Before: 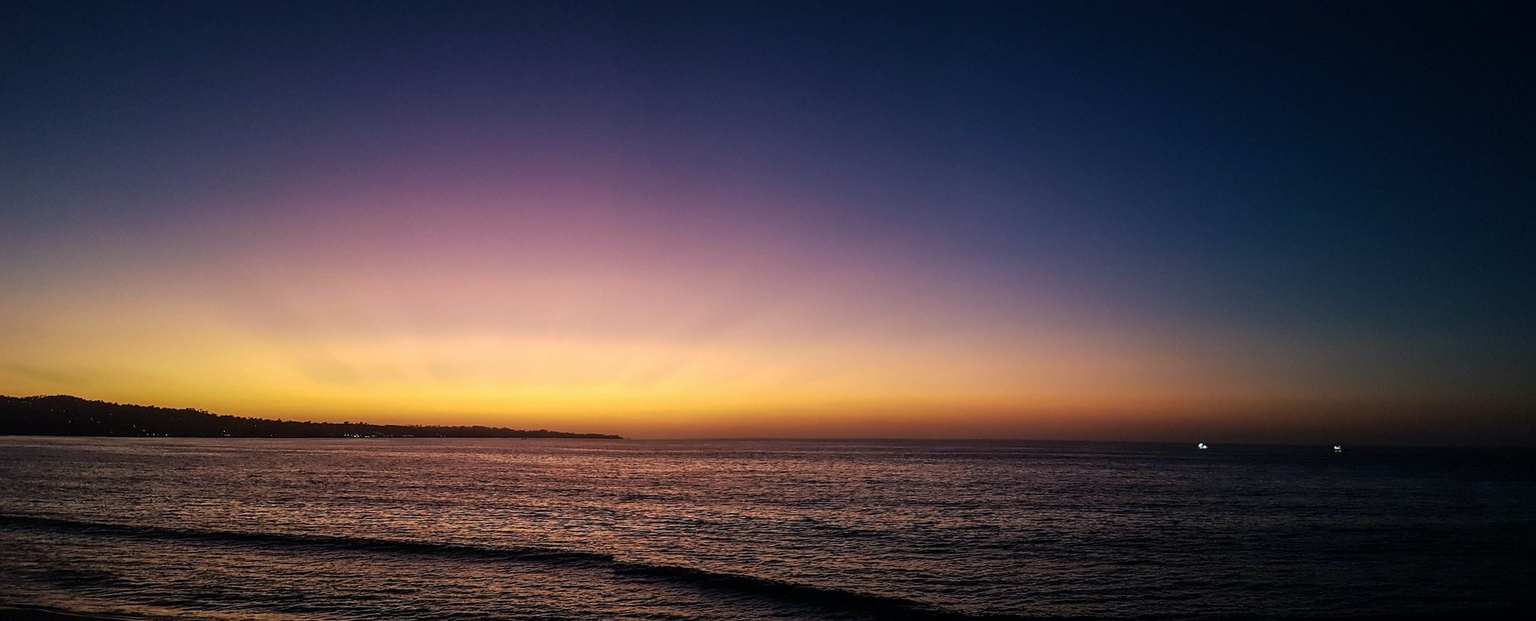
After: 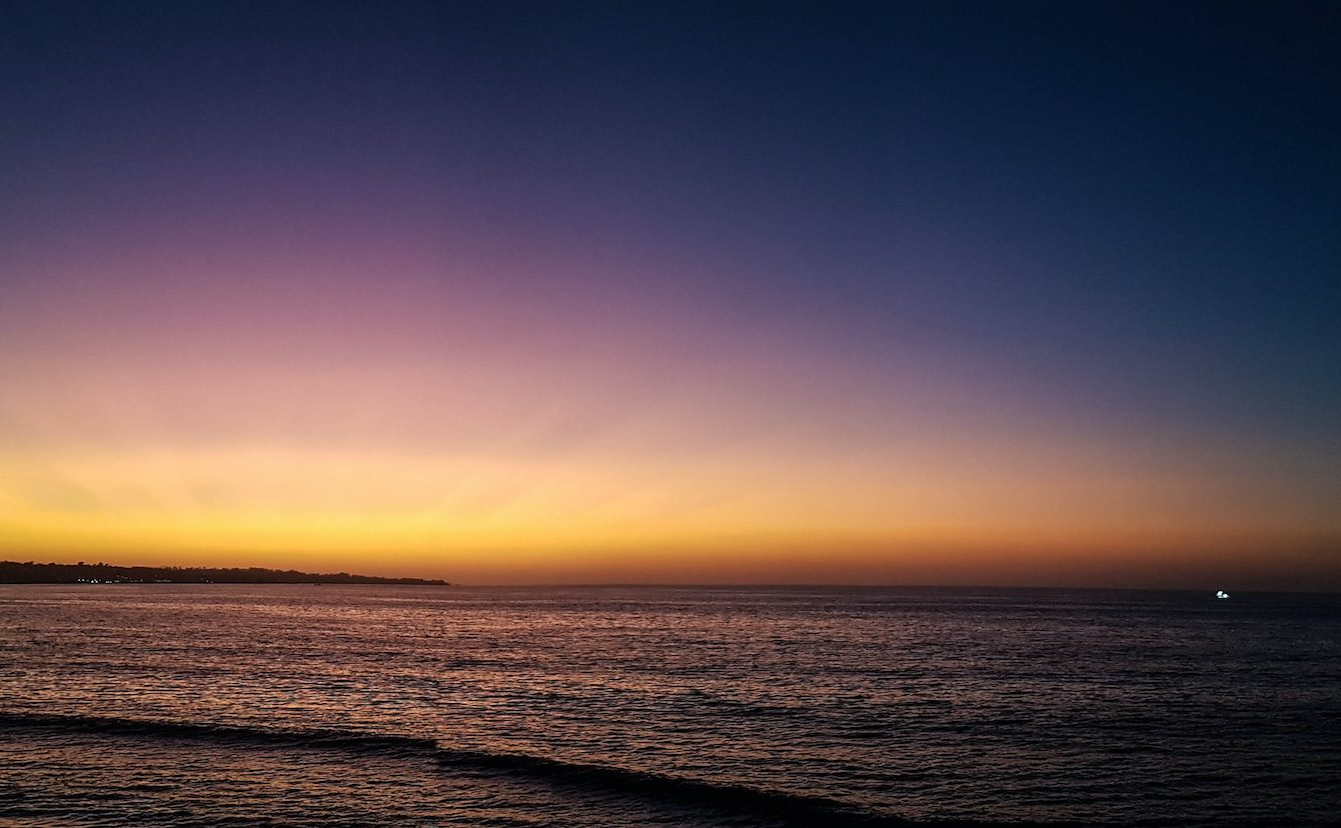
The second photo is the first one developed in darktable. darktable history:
crop and rotate: left 18.638%, right 15.873%
